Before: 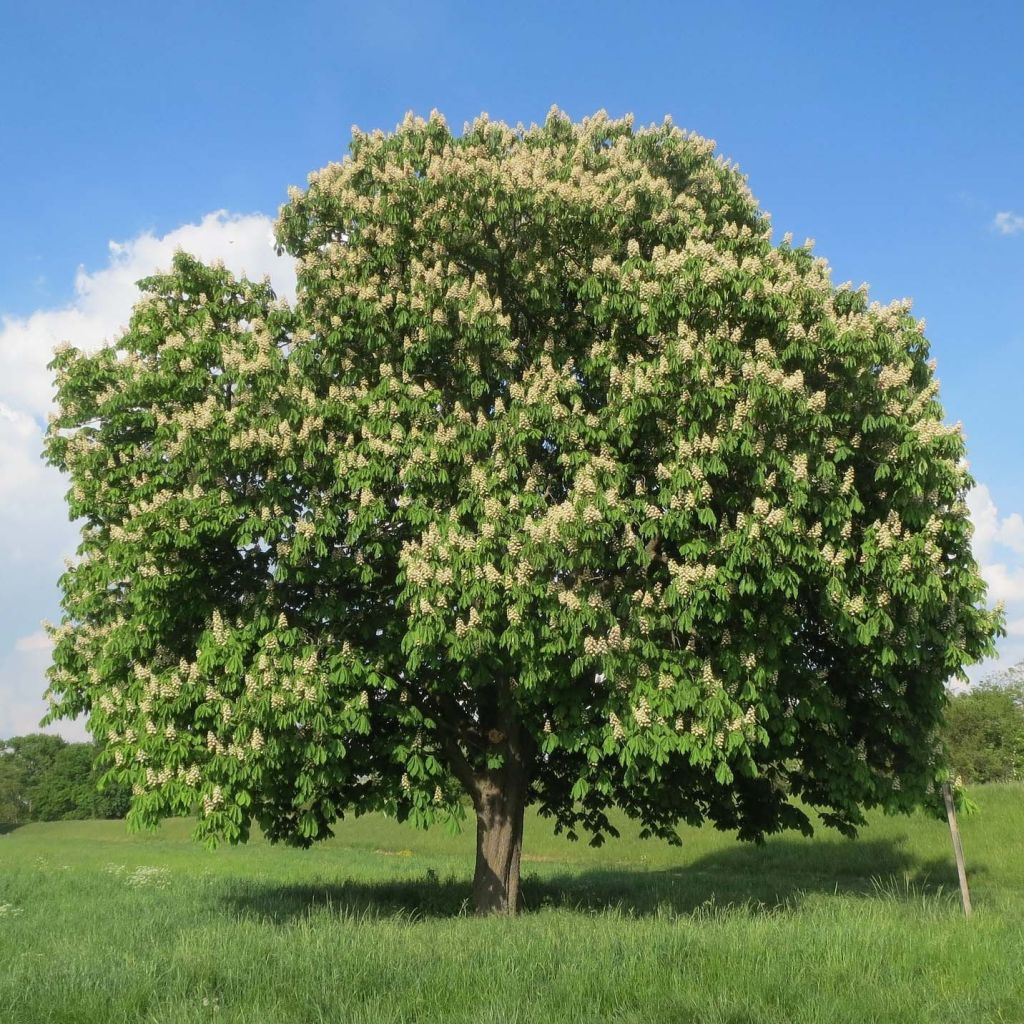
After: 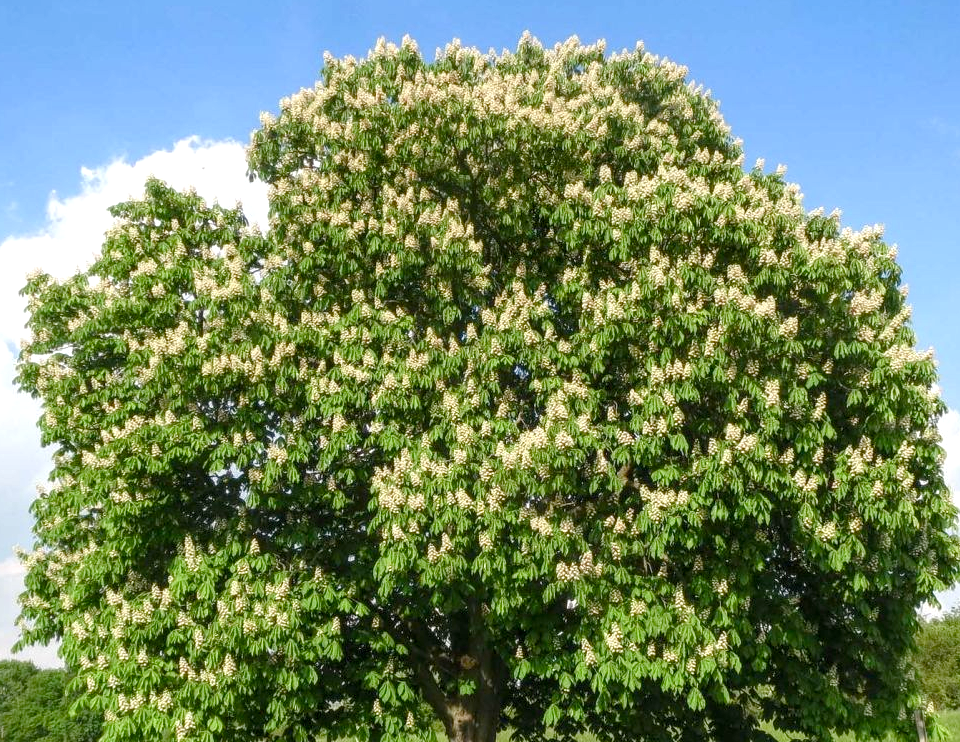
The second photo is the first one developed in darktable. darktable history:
local contrast: highlights 55%, shadows 52%, detail 130%, midtone range 0.452
crop: left 2.737%, top 7.287%, right 3.421%, bottom 20.179%
color balance rgb: perceptual saturation grading › global saturation 20%, perceptual saturation grading › highlights -50%, perceptual saturation grading › shadows 30%, perceptual brilliance grading › global brilliance 10%, perceptual brilliance grading › shadows 15%
